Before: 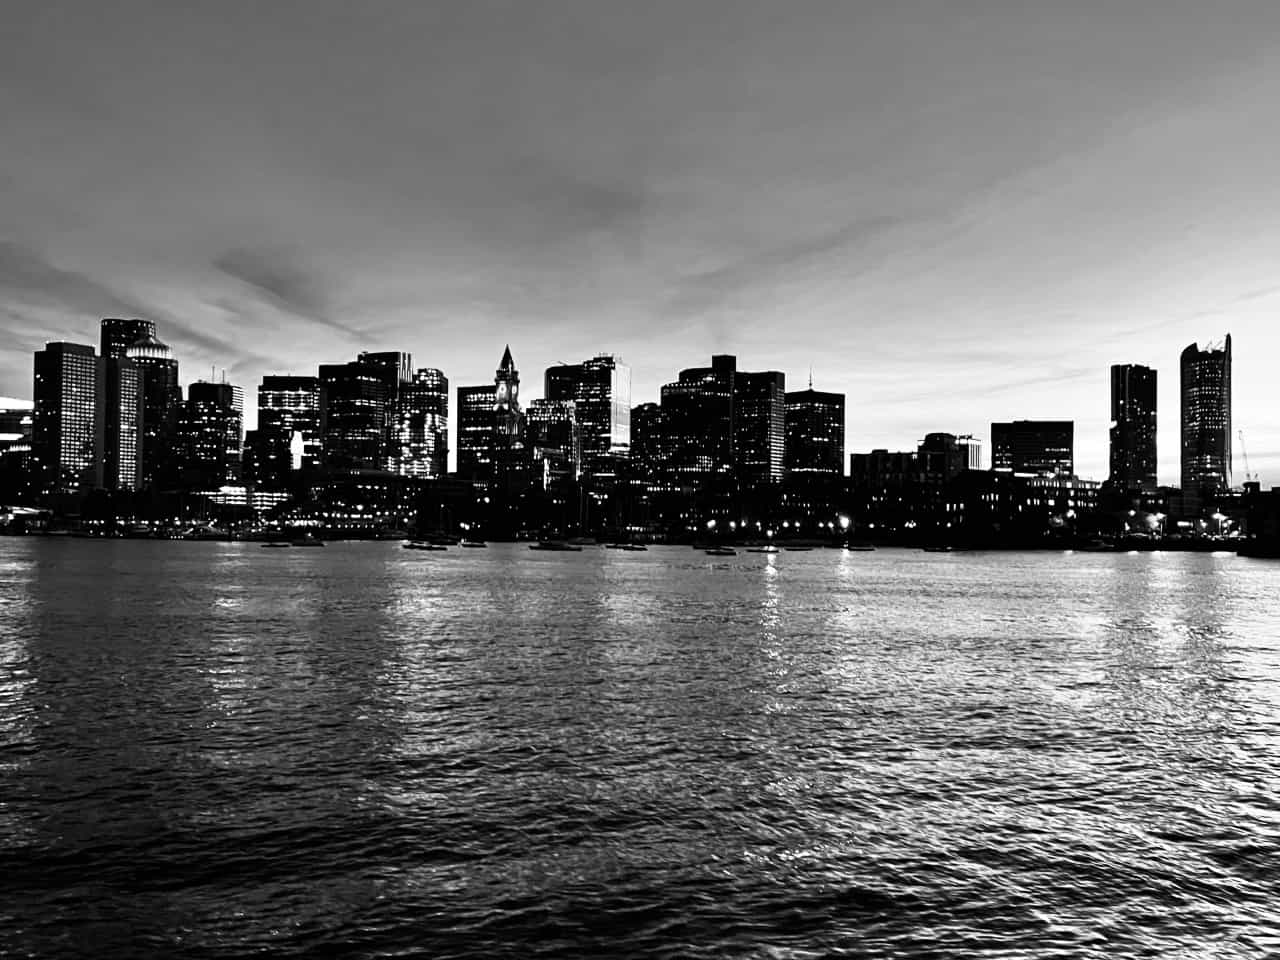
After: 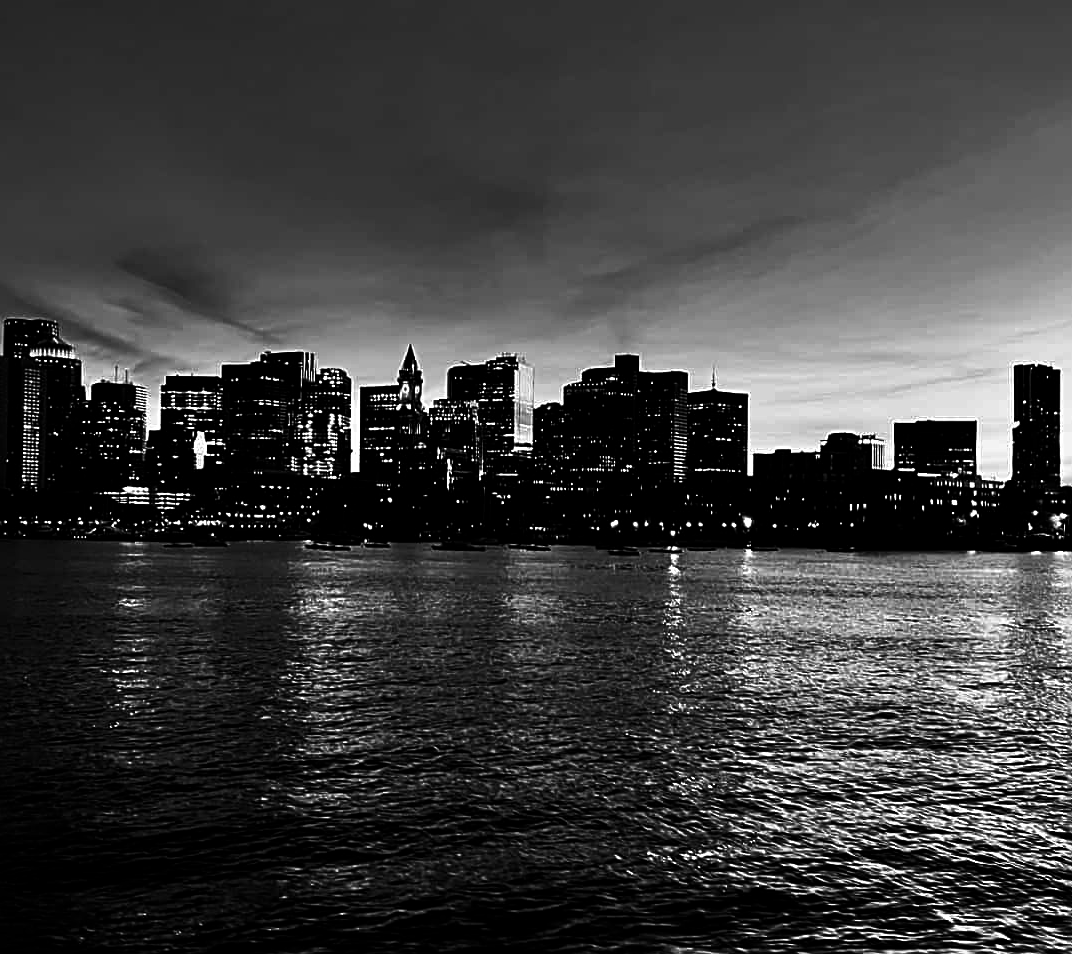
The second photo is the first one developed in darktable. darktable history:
contrast brightness saturation: contrast -0.03, brightness -0.59, saturation -1
crop: left 7.598%, right 7.873%
sharpen: on, module defaults
tone equalizer: on, module defaults
